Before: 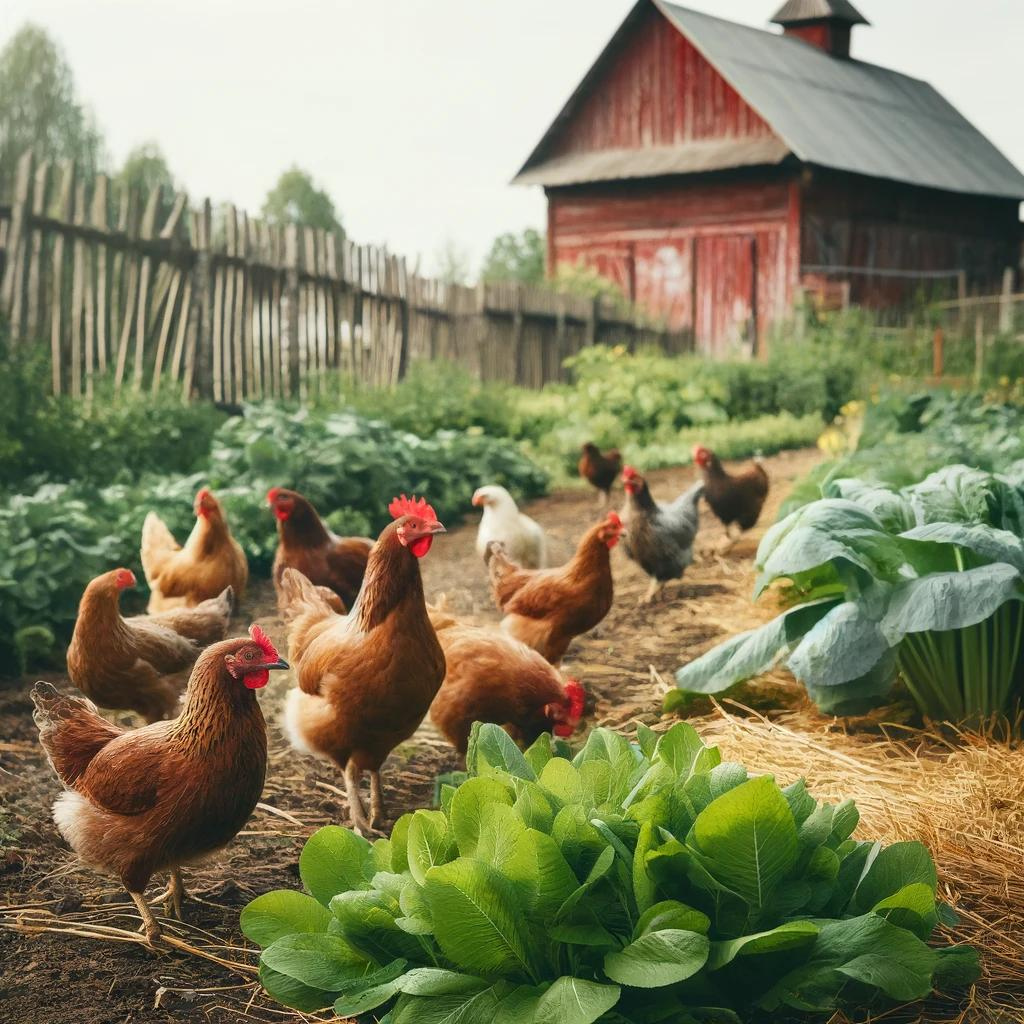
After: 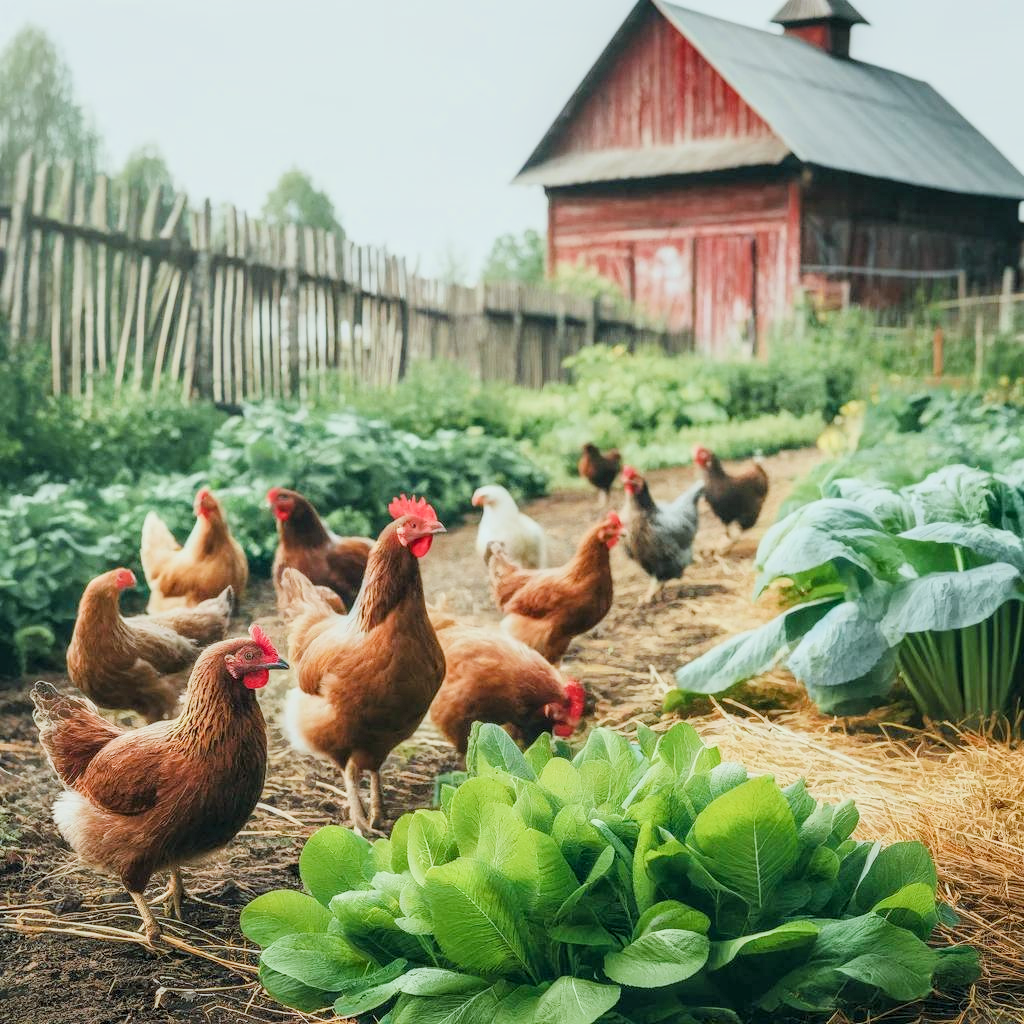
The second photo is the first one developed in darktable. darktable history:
exposure: exposure 0.921 EV, compensate highlight preservation false
color calibration: illuminant Planckian (black body), adaptation linear Bradford (ICC v4), x 0.364, y 0.367, temperature 4417.56 K, saturation algorithm version 1 (2020)
local contrast: on, module defaults
filmic rgb: black relative exposure -7.32 EV, white relative exposure 5.09 EV, hardness 3.2
tone equalizer: on, module defaults
